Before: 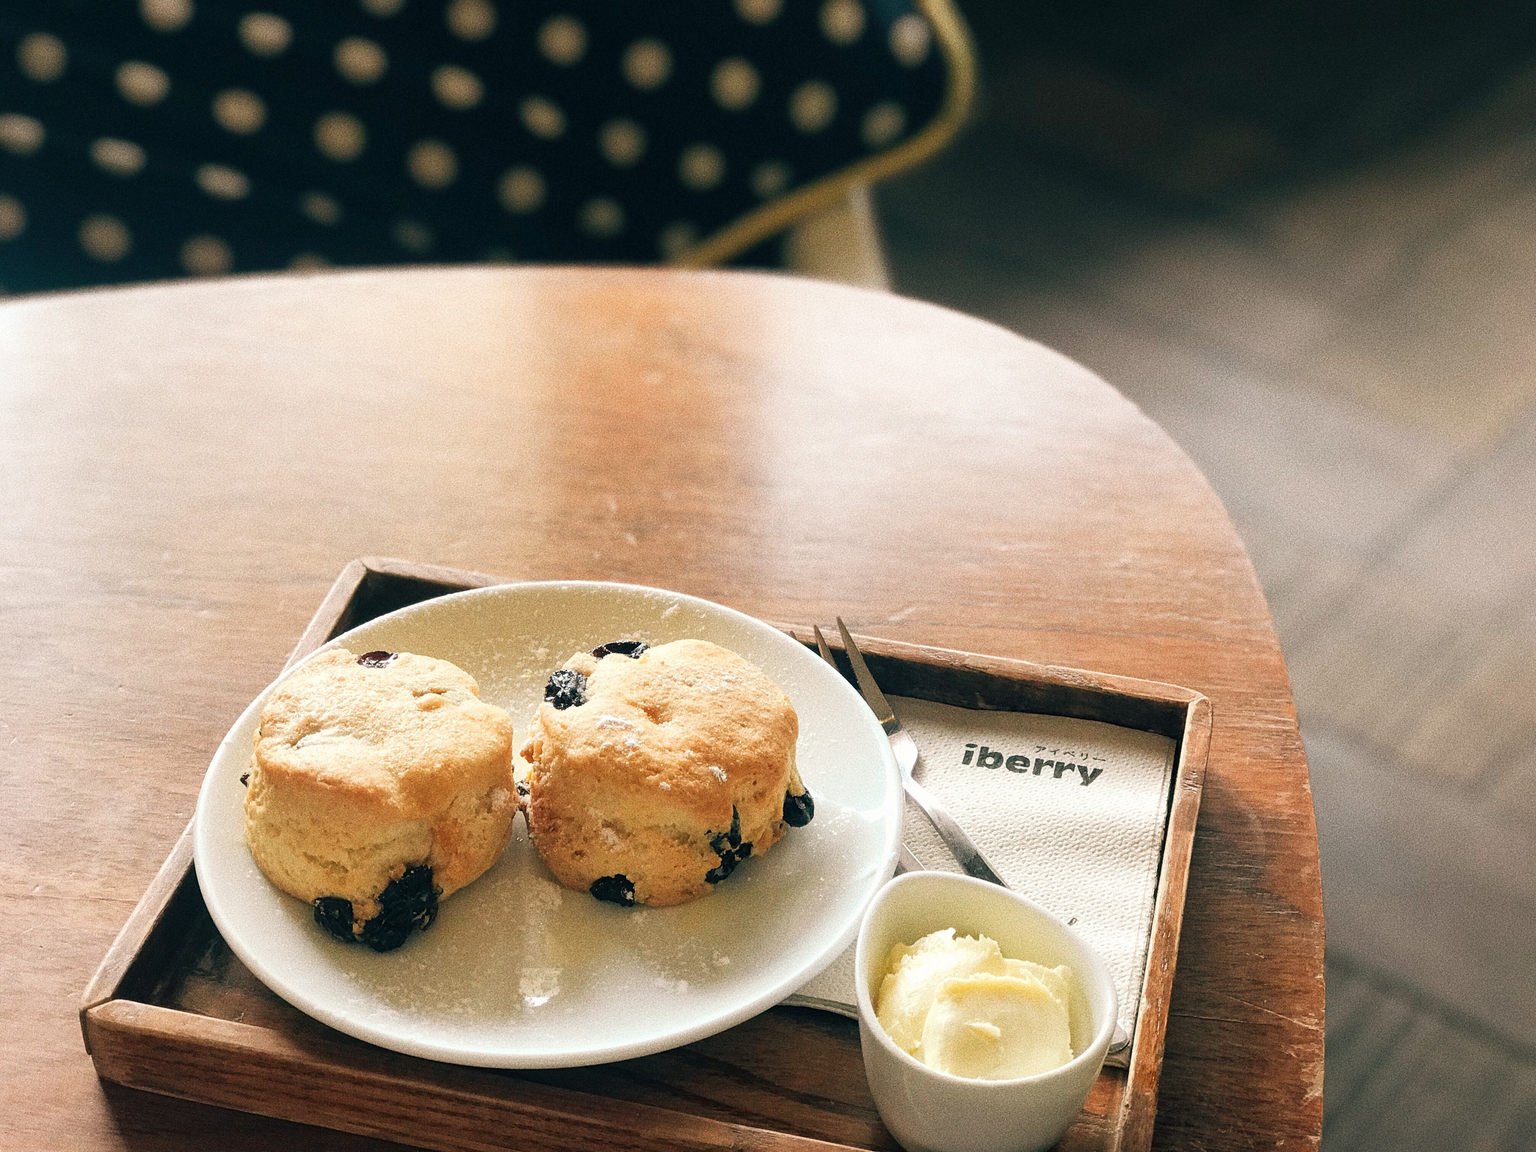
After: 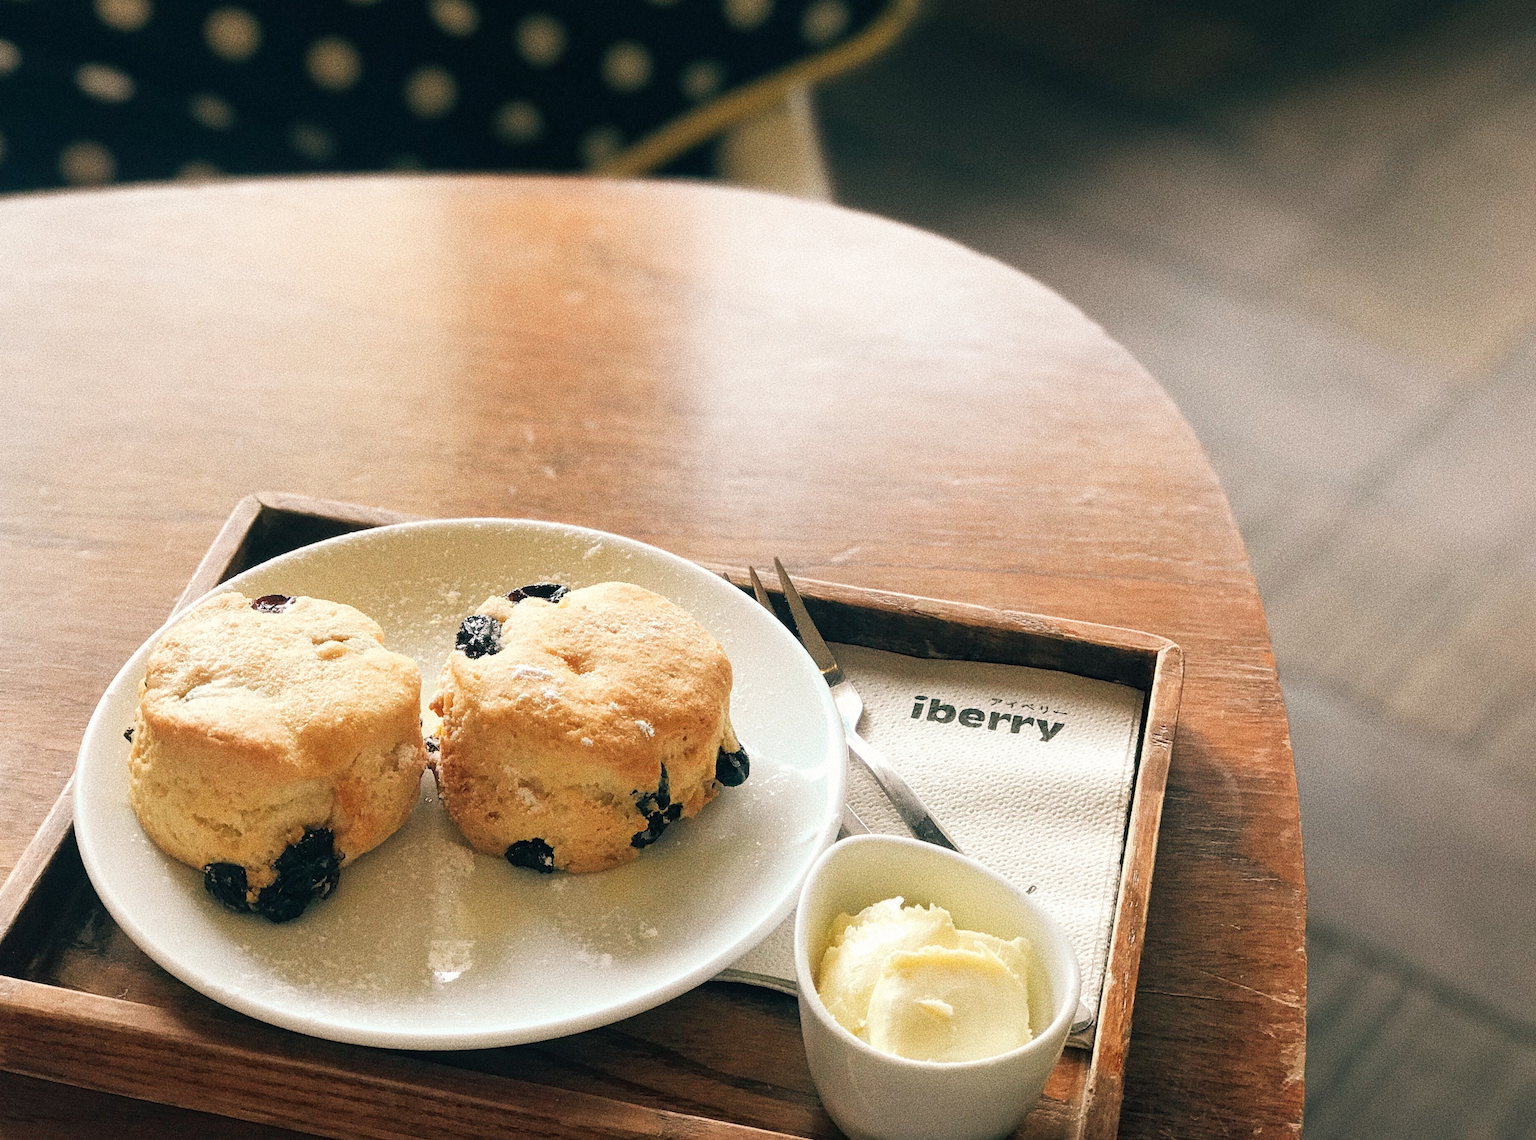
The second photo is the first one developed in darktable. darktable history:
crop and rotate: left 8.265%, top 9.217%
